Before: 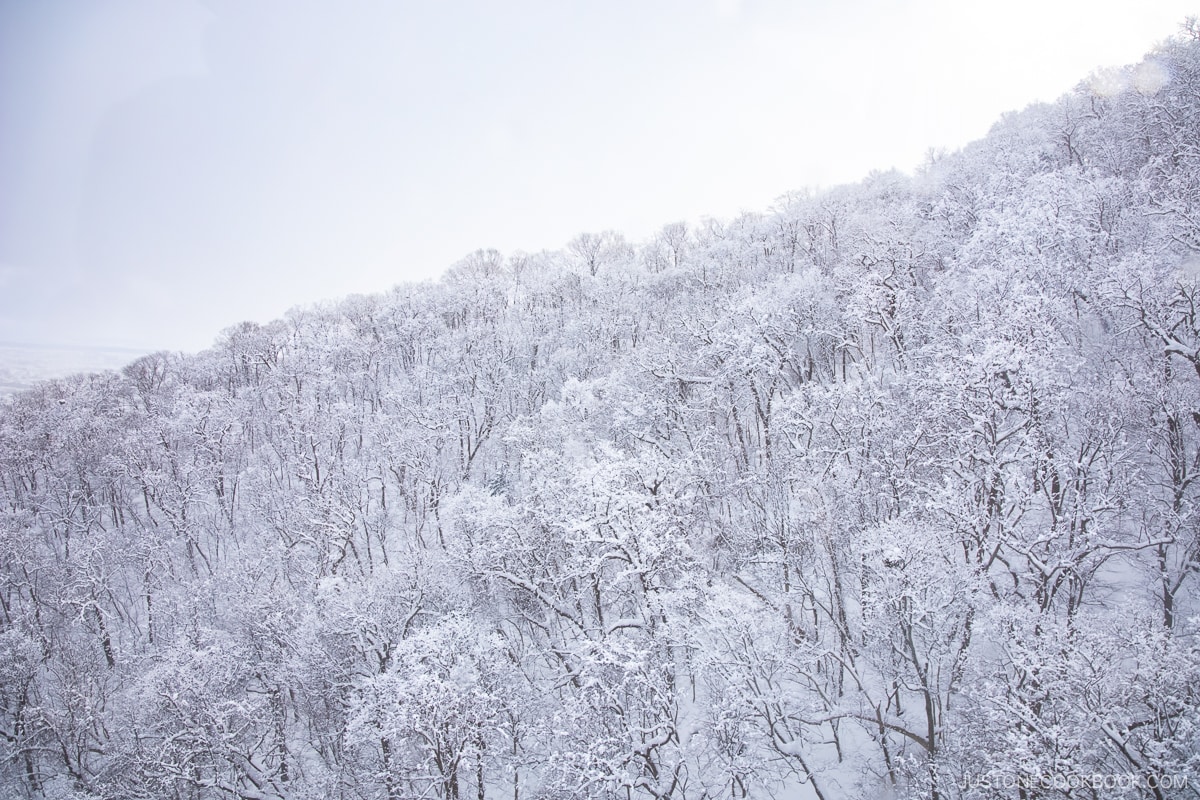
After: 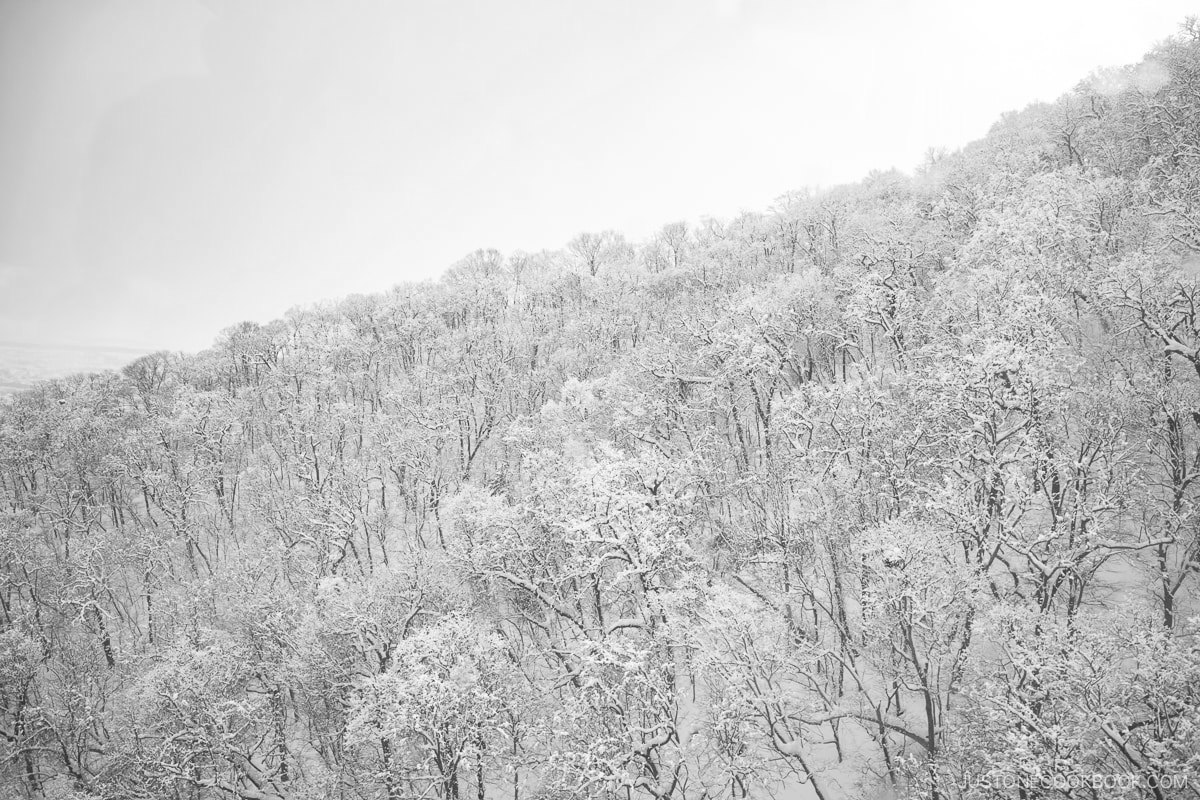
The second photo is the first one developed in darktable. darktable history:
color correction: highlights a* 11.96, highlights b* 11.58
monochrome: on, module defaults
